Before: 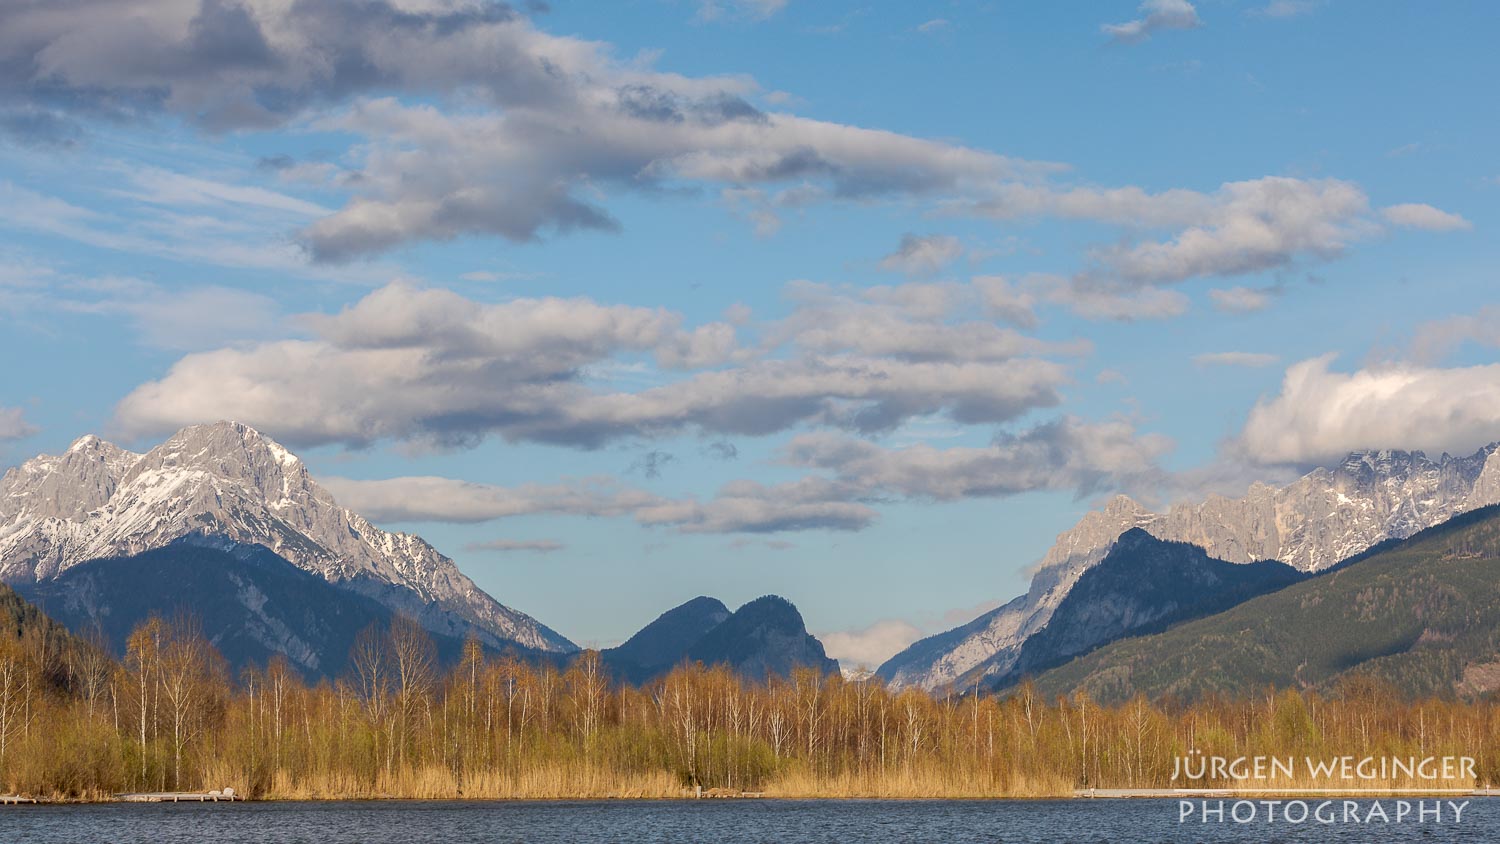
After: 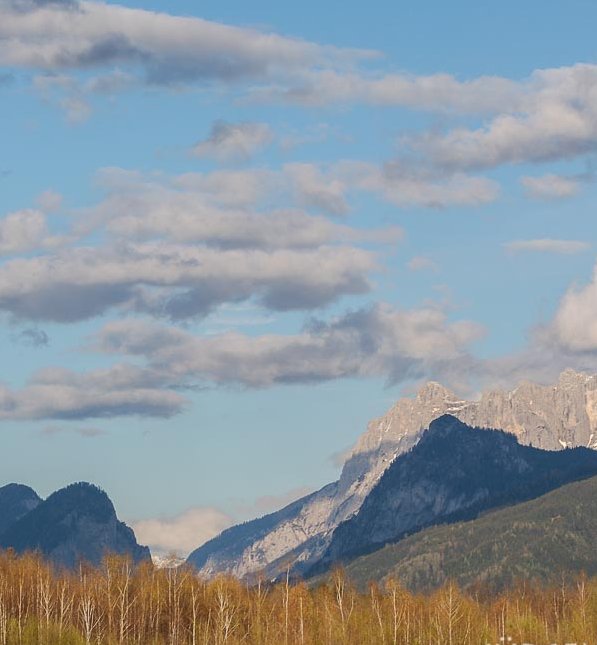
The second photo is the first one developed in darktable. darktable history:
crop: left 45.975%, top 13.402%, right 14.166%, bottom 10.078%
